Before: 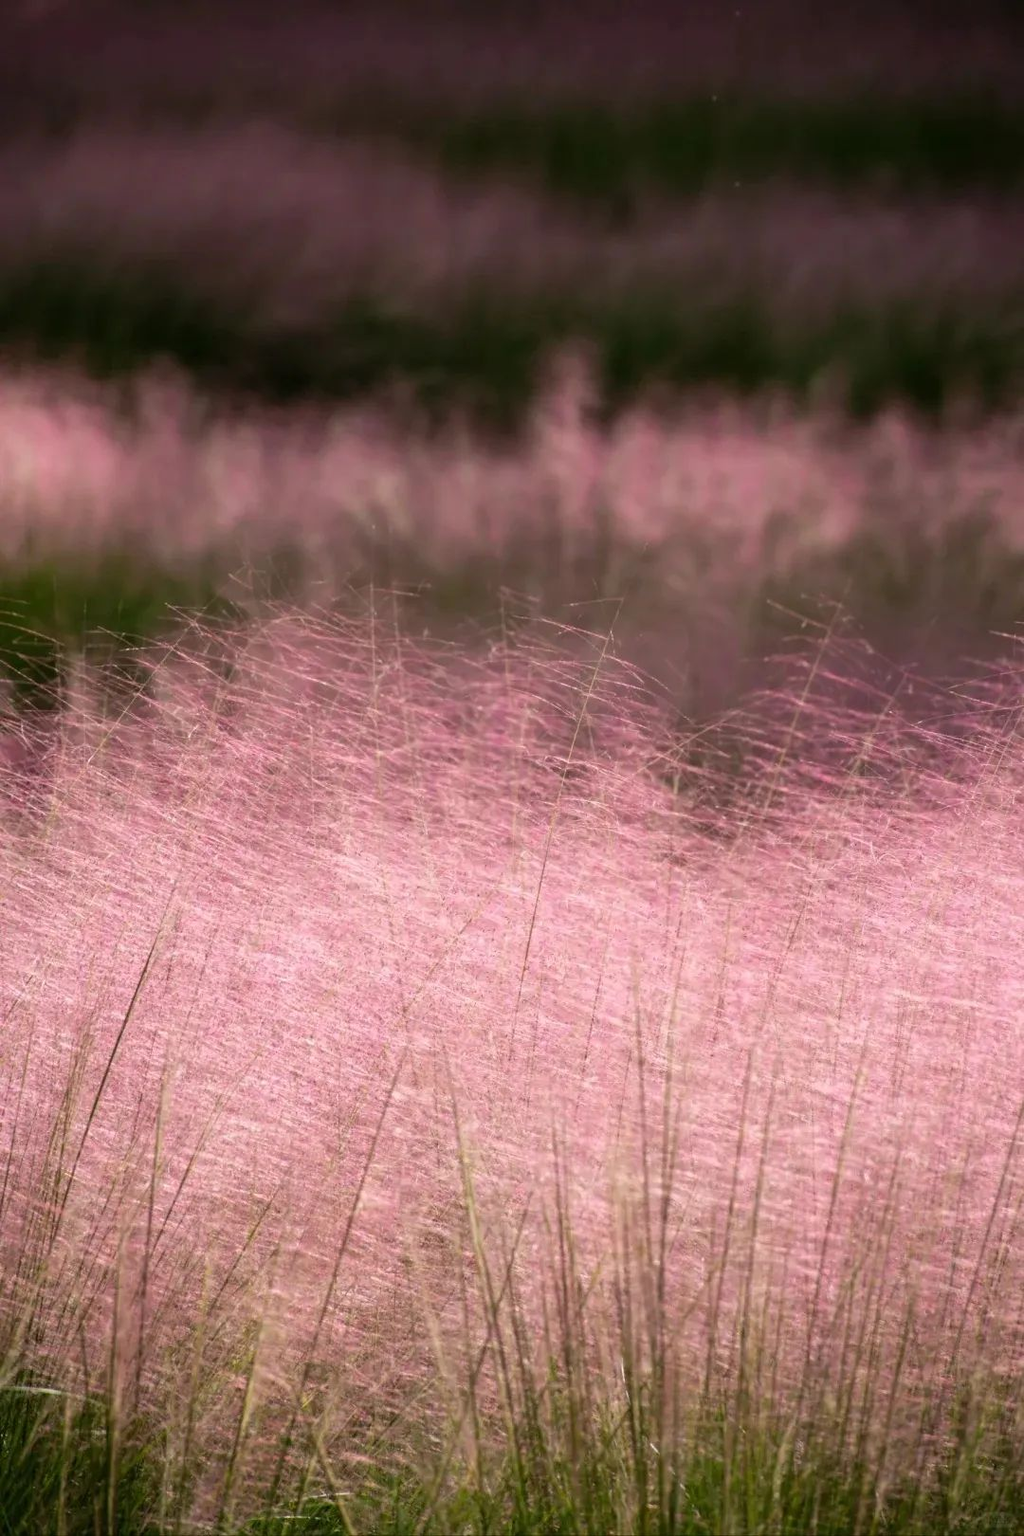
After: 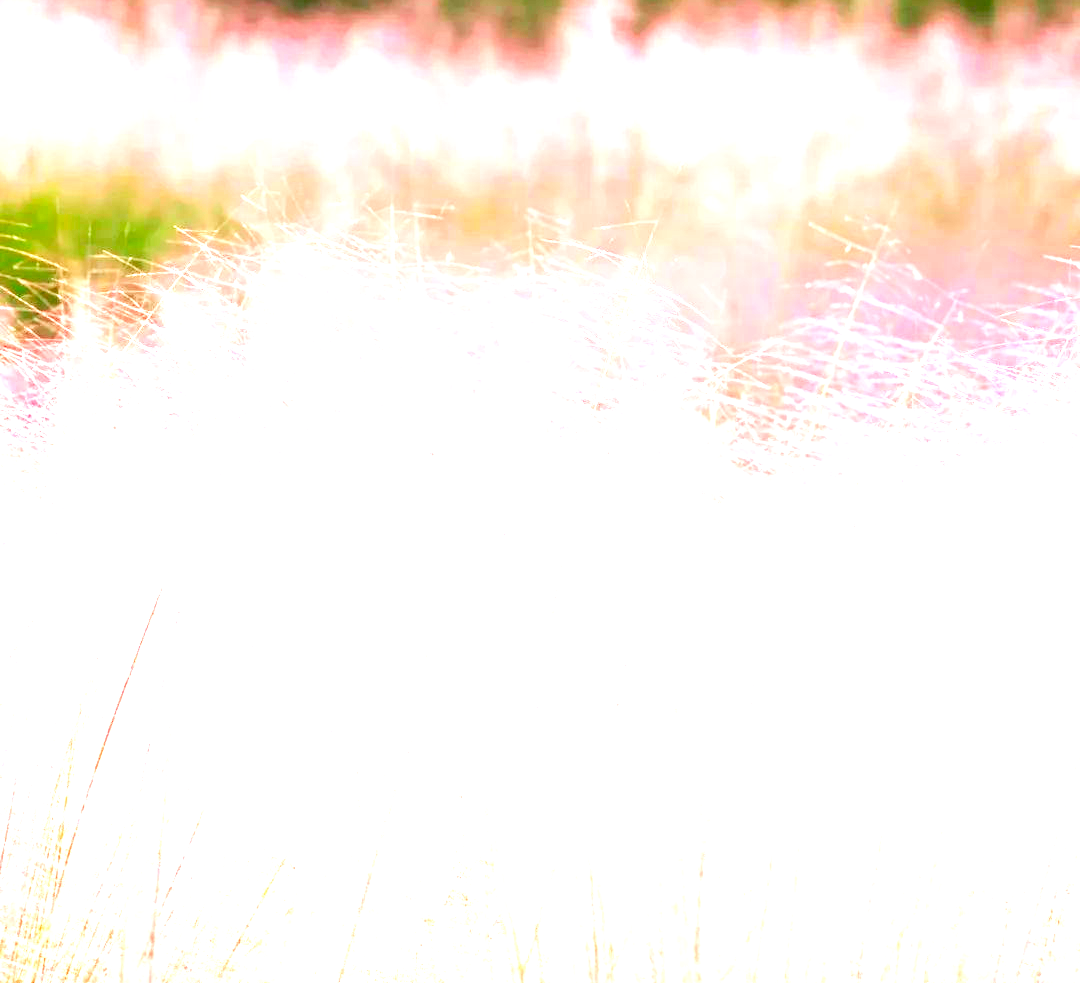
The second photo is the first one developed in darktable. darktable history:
tone curve: curves: ch0 [(0, 0.003) (0.117, 0.101) (0.257, 0.246) (0.408, 0.432) (0.632, 0.716) (0.795, 0.884) (1, 1)]; ch1 [(0, 0) (0.227, 0.197) (0.405, 0.421) (0.501, 0.501) (0.522, 0.526) (0.546, 0.564) (0.589, 0.602) (0.696, 0.761) (0.976, 0.992)]; ch2 [(0, 0) (0.208, 0.176) (0.377, 0.38) (0.5, 0.5) (0.537, 0.534) (0.571, 0.577) (0.627, 0.64) (0.698, 0.76) (1, 1)], preserve colors none
exposure: exposure 2.206 EV, compensate highlight preservation false
crop and rotate: top 25.334%, bottom 13.964%
color calibration: illuminant same as pipeline (D50), adaptation XYZ, x 0.346, y 0.359, temperature 5011.38 K
levels: black 0.104%, levels [0.008, 0.318, 0.836]
